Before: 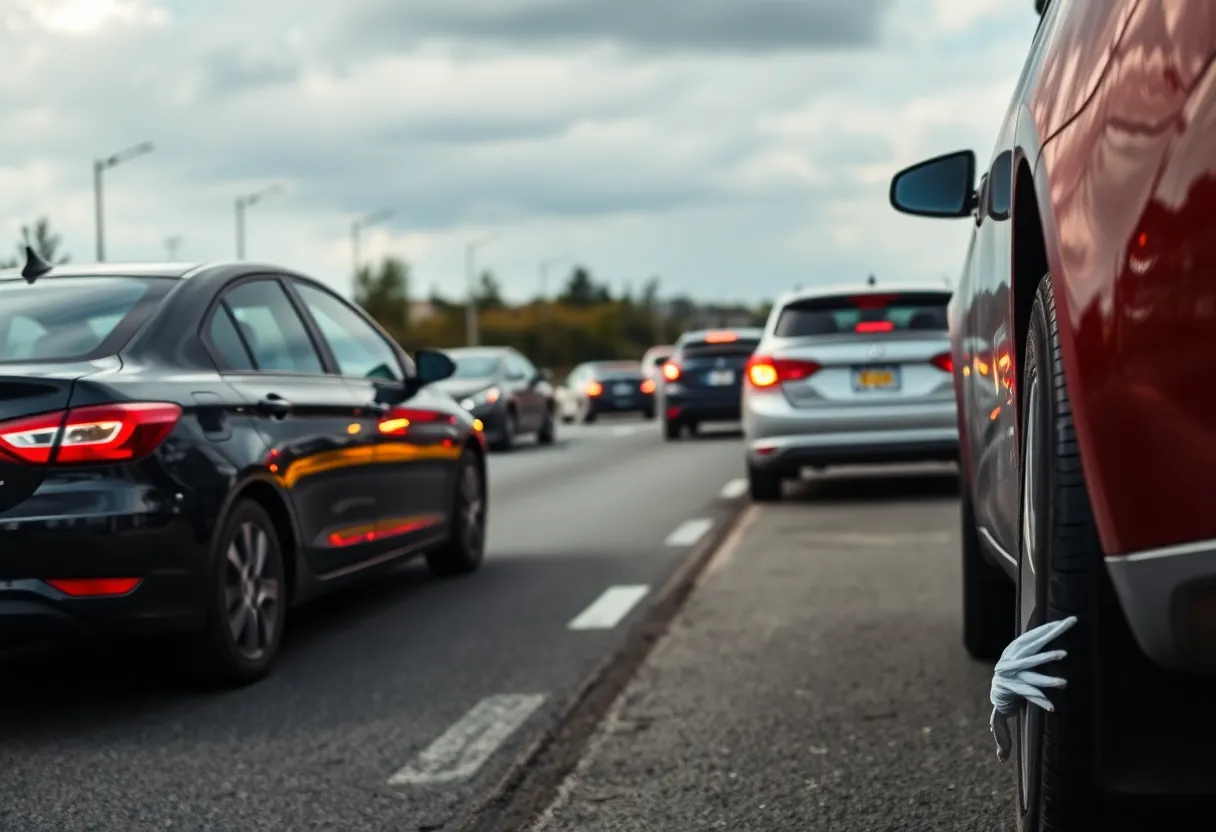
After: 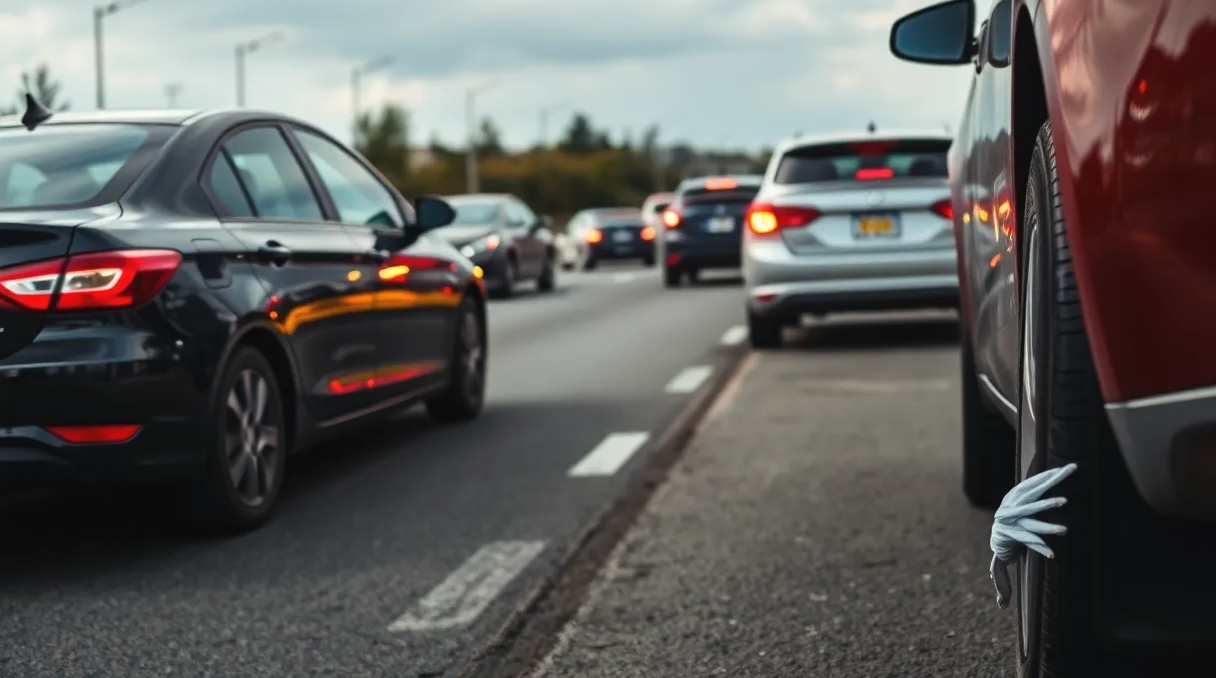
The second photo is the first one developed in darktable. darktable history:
crop and rotate: top 18.507%
exposure: black level correction -0.003, exposure 0.04 EV, compensate highlight preservation false
